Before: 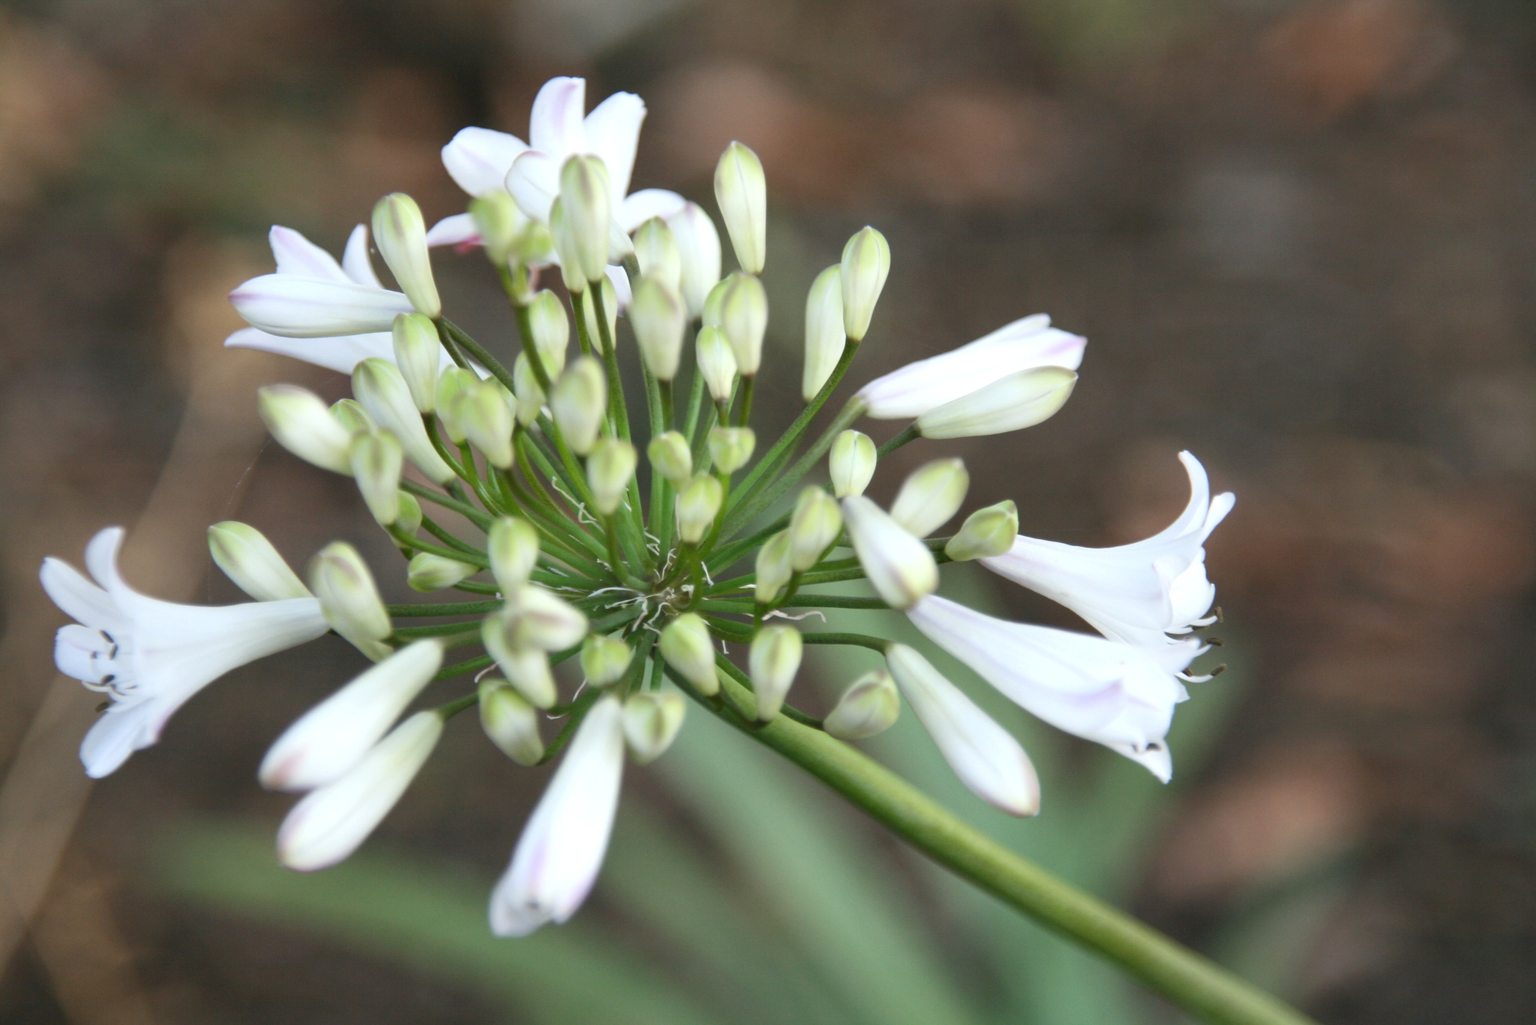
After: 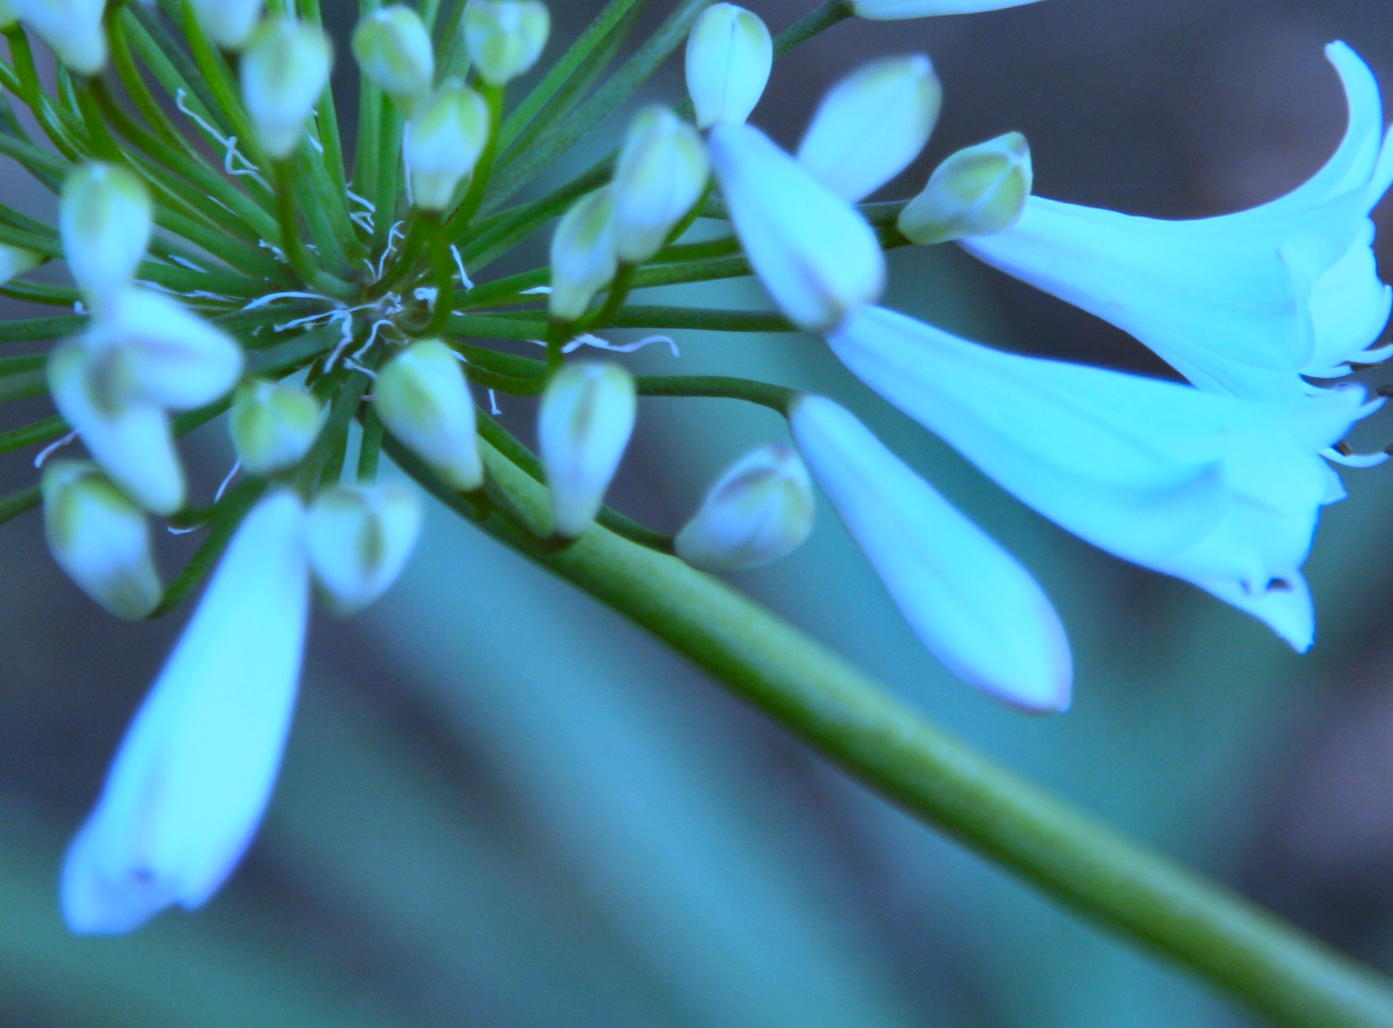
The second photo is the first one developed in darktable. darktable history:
shadows and highlights: low approximation 0.01, soften with gaussian
white balance: red 0.766, blue 1.537
crop: left 29.672%, top 41.786%, right 20.851%, bottom 3.487%
exposure: black level correction 0.001, exposure -0.2 EV, compensate highlight preservation false
color balance: lift [1.004, 1.002, 1.002, 0.998], gamma [1, 1.007, 1.002, 0.993], gain [1, 0.977, 1.013, 1.023], contrast -3.64%
contrast brightness saturation: contrast 0.09, saturation 0.28
color correction: highlights a* 0.003, highlights b* -0.283
